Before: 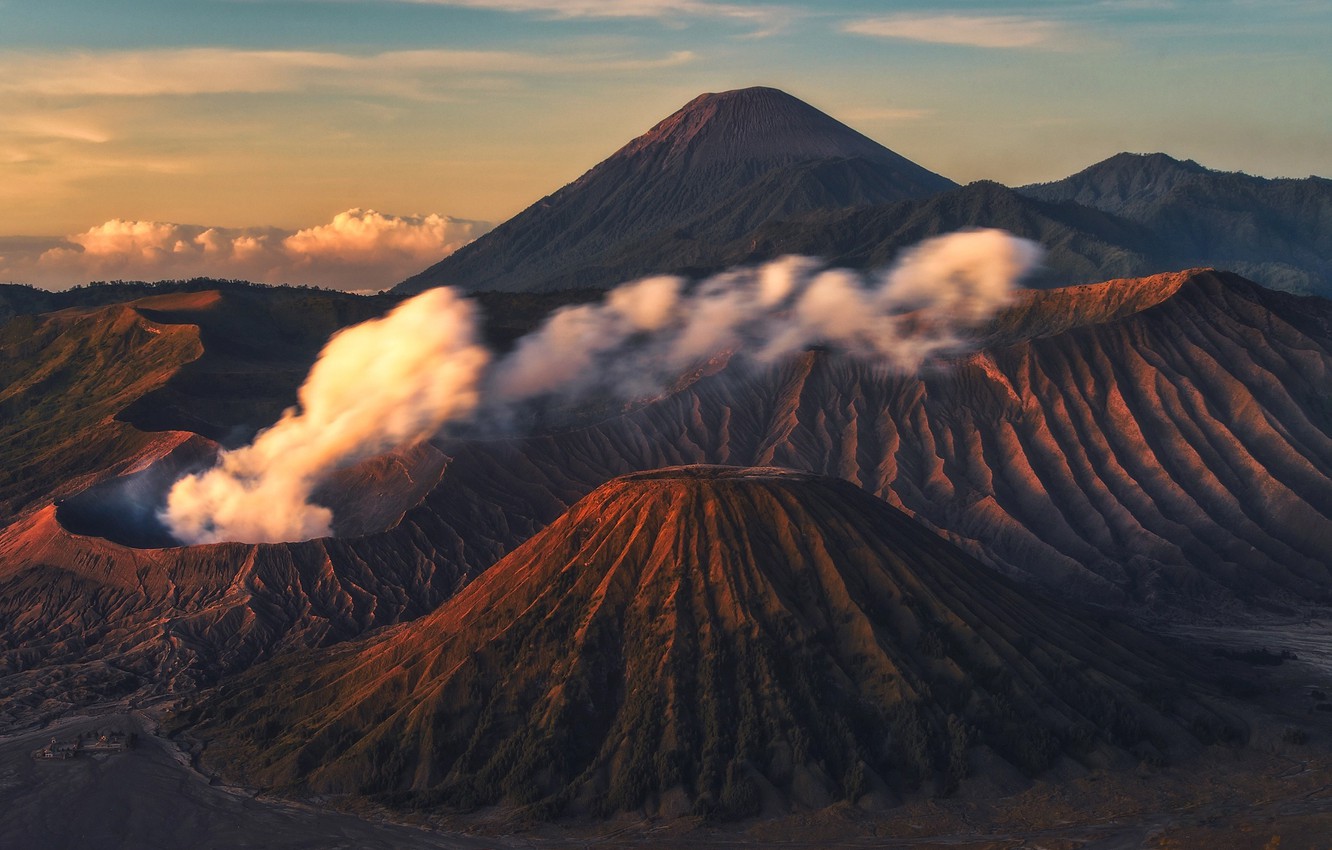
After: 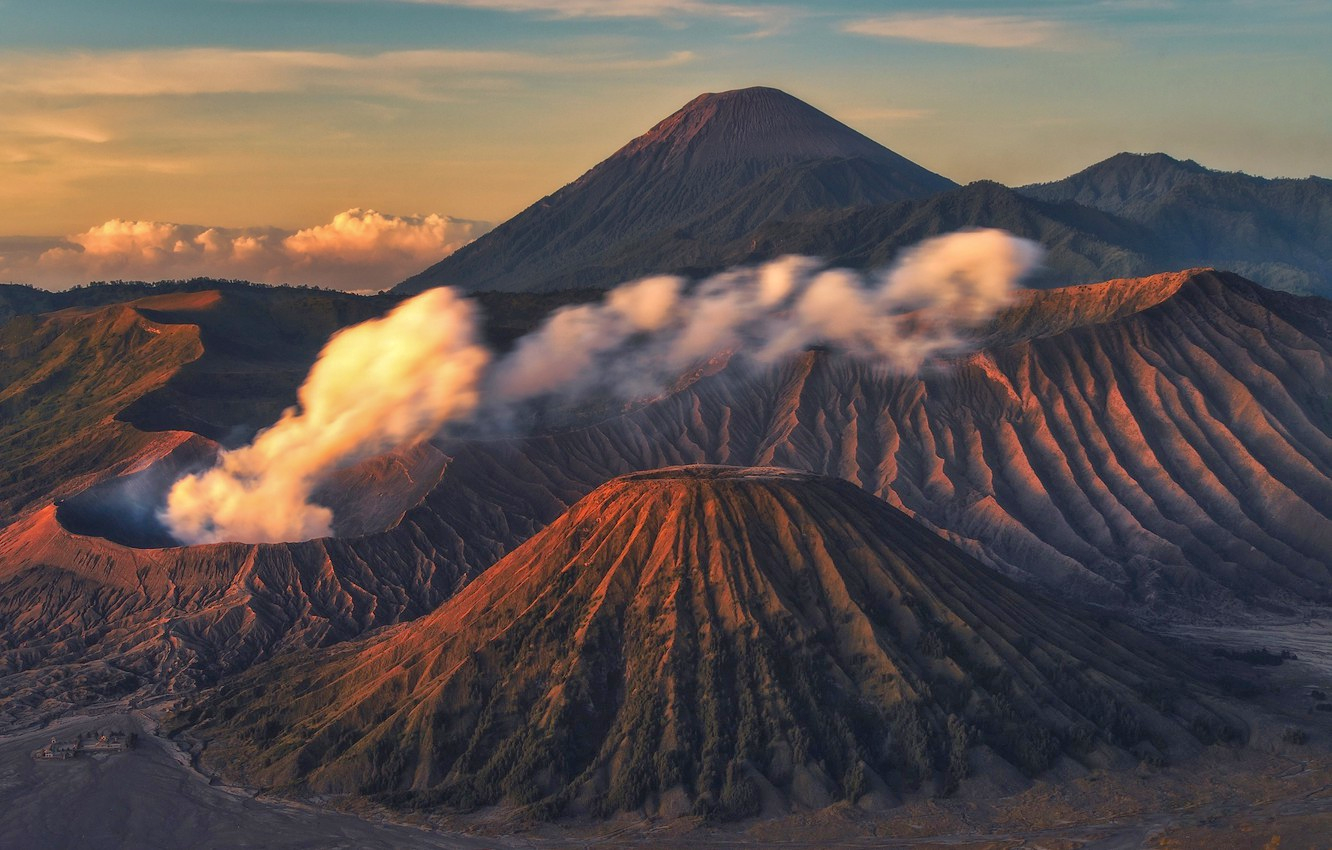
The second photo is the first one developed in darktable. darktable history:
shadows and highlights: on, module defaults
contrast equalizer: octaves 7, y [[0.6 ×6], [0.55 ×6], [0 ×6], [0 ×6], [0 ×6]], mix 0.164
